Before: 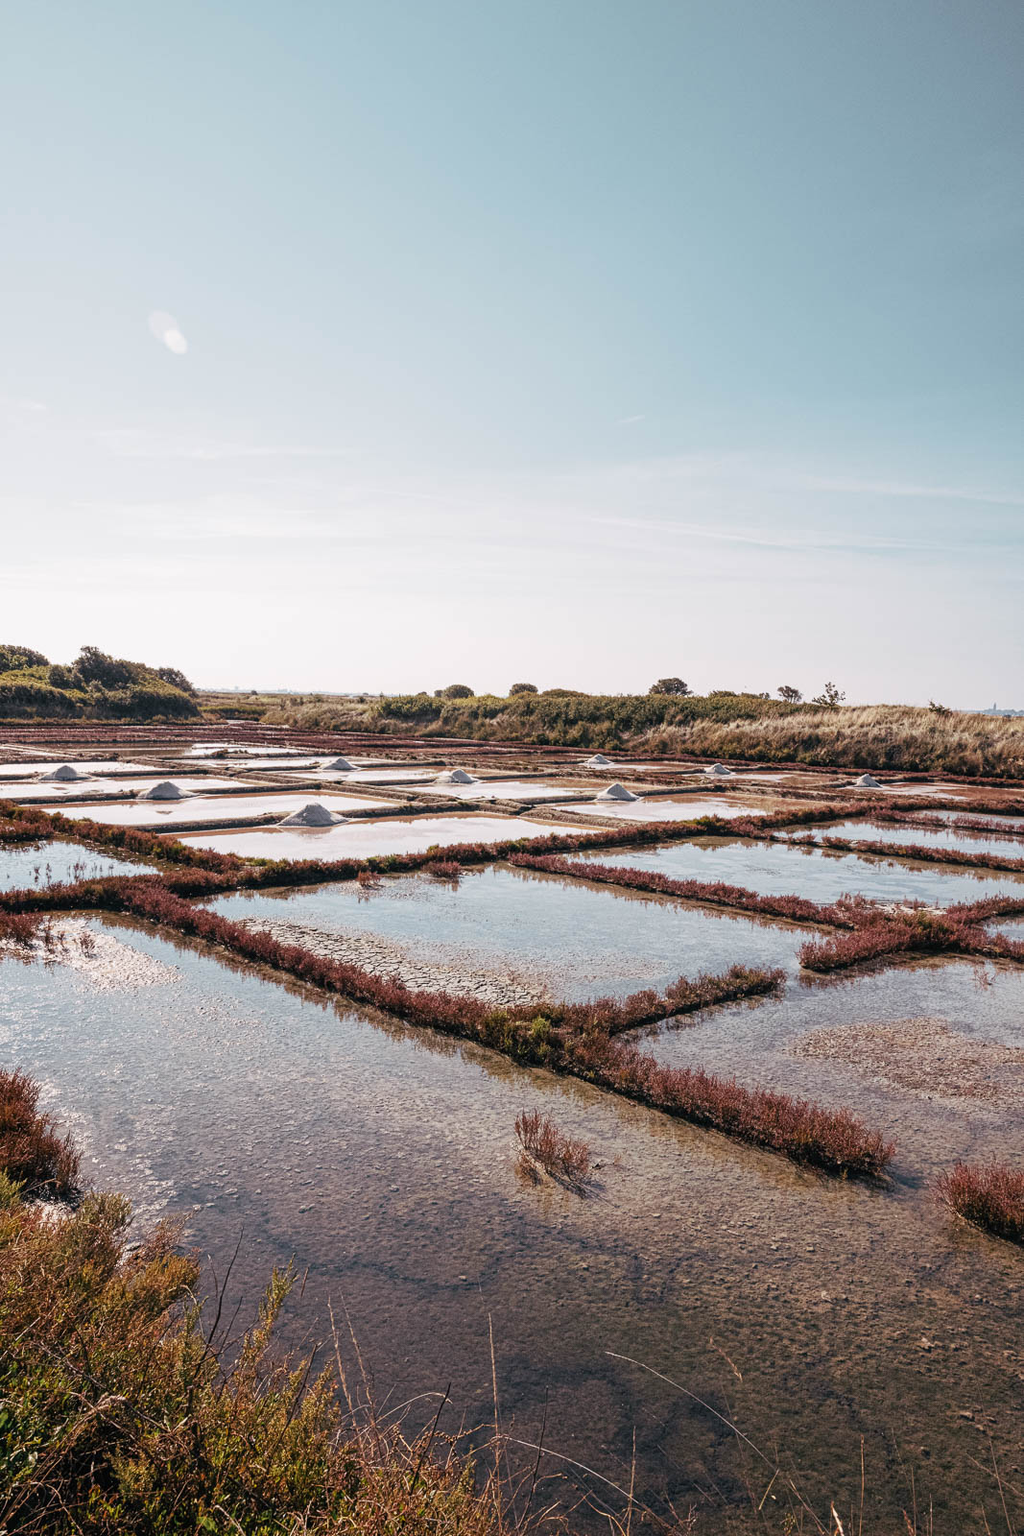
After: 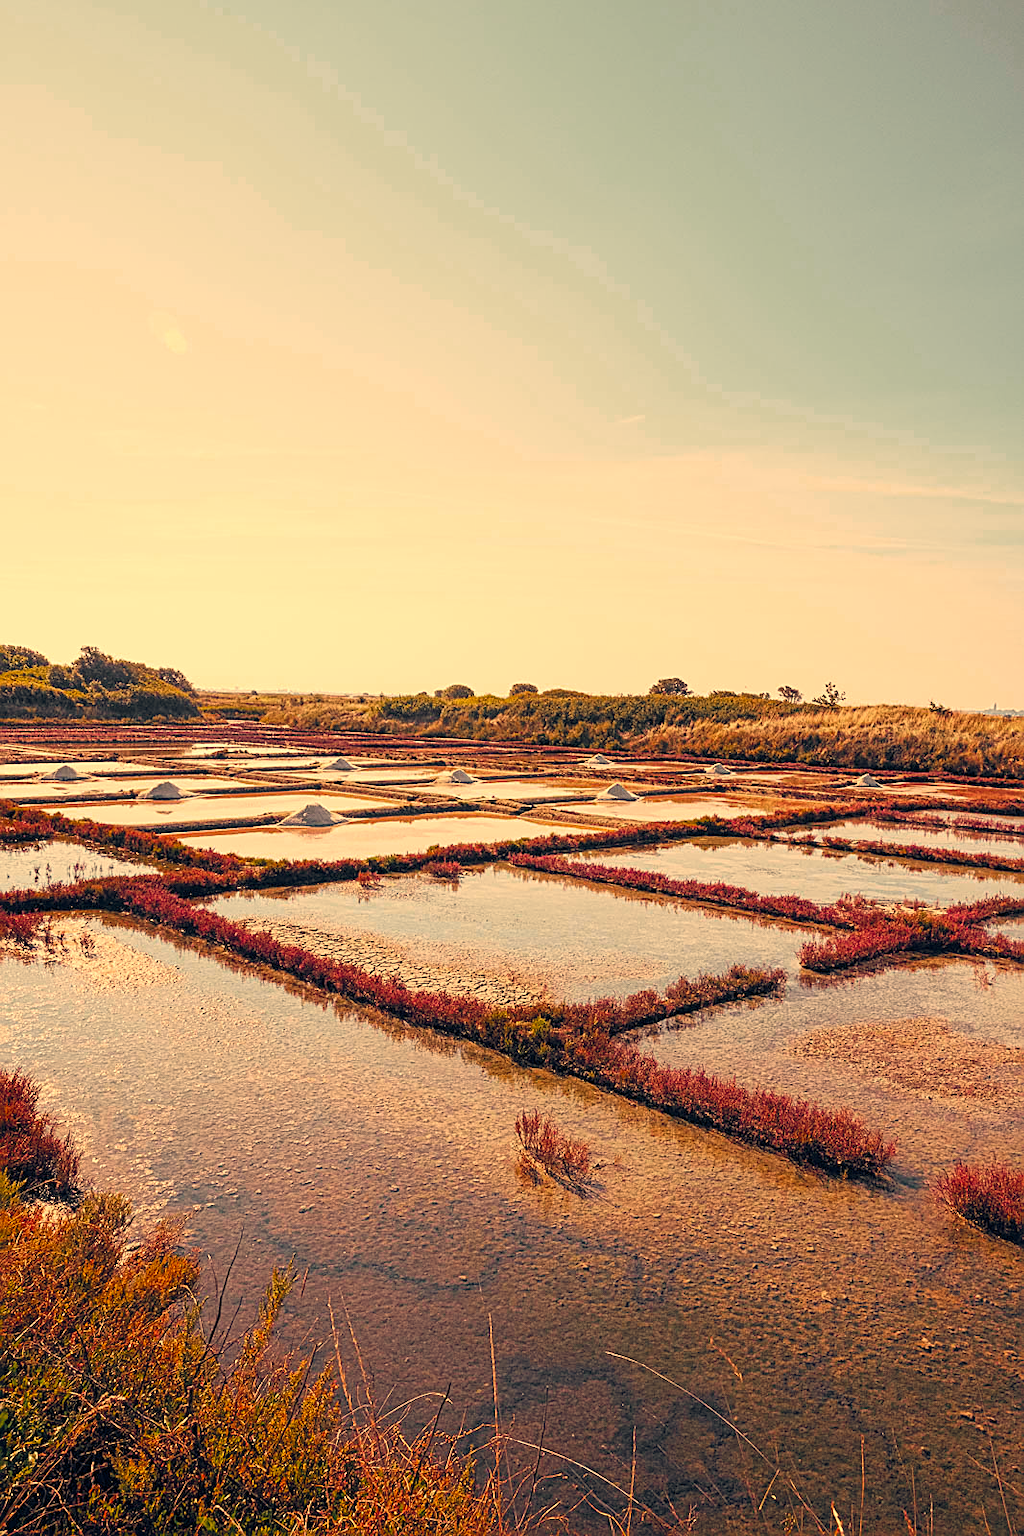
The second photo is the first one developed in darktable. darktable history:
white balance: red 1.138, green 0.996, blue 0.812
color balance rgb: shadows lift › hue 87.51°, highlights gain › chroma 1.35%, highlights gain › hue 55.1°, global offset › chroma 0.13%, global offset › hue 253.66°, perceptual saturation grading › global saturation 16.38%
color zones: curves: ch0 [(0, 0.48) (0.209, 0.398) (0.305, 0.332) (0.429, 0.493) (0.571, 0.5) (0.714, 0.5) (0.857, 0.5) (1, 0.48)]; ch1 [(0, 0.633) (0.143, 0.586) (0.286, 0.489) (0.429, 0.448) (0.571, 0.31) (0.714, 0.335) (0.857, 0.492) (1, 0.633)]; ch2 [(0, 0.448) (0.143, 0.498) (0.286, 0.5) (0.429, 0.5) (0.571, 0.5) (0.714, 0.5) (0.857, 0.5) (1, 0.448)]
exposure: exposure 0.515 EV, compensate highlight preservation false
sharpen: on, module defaults
